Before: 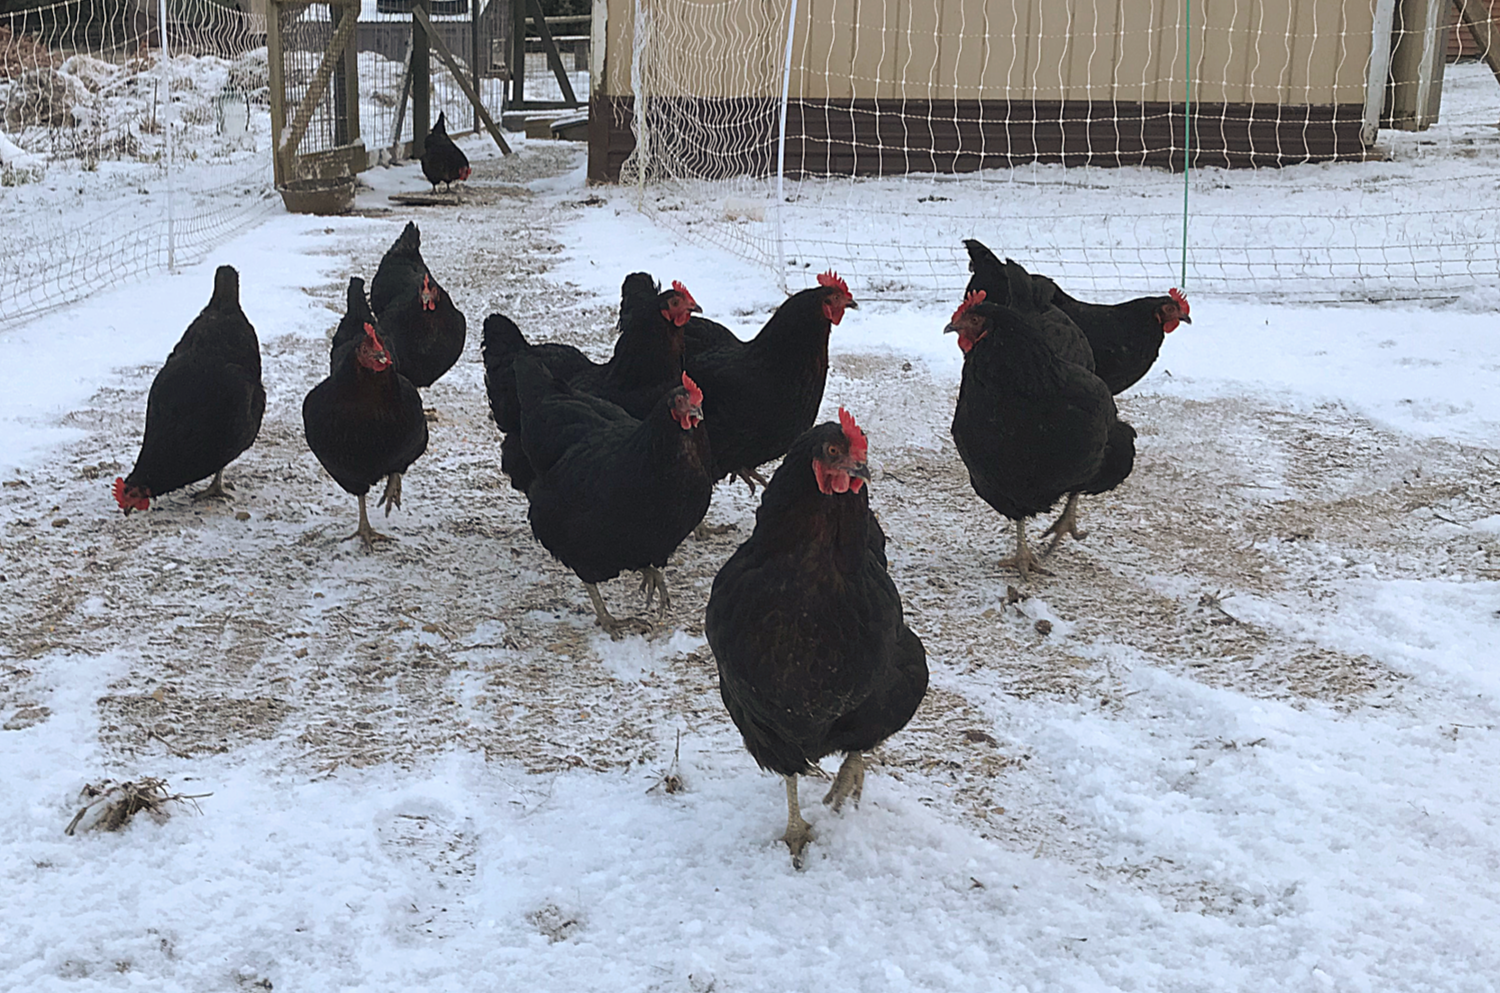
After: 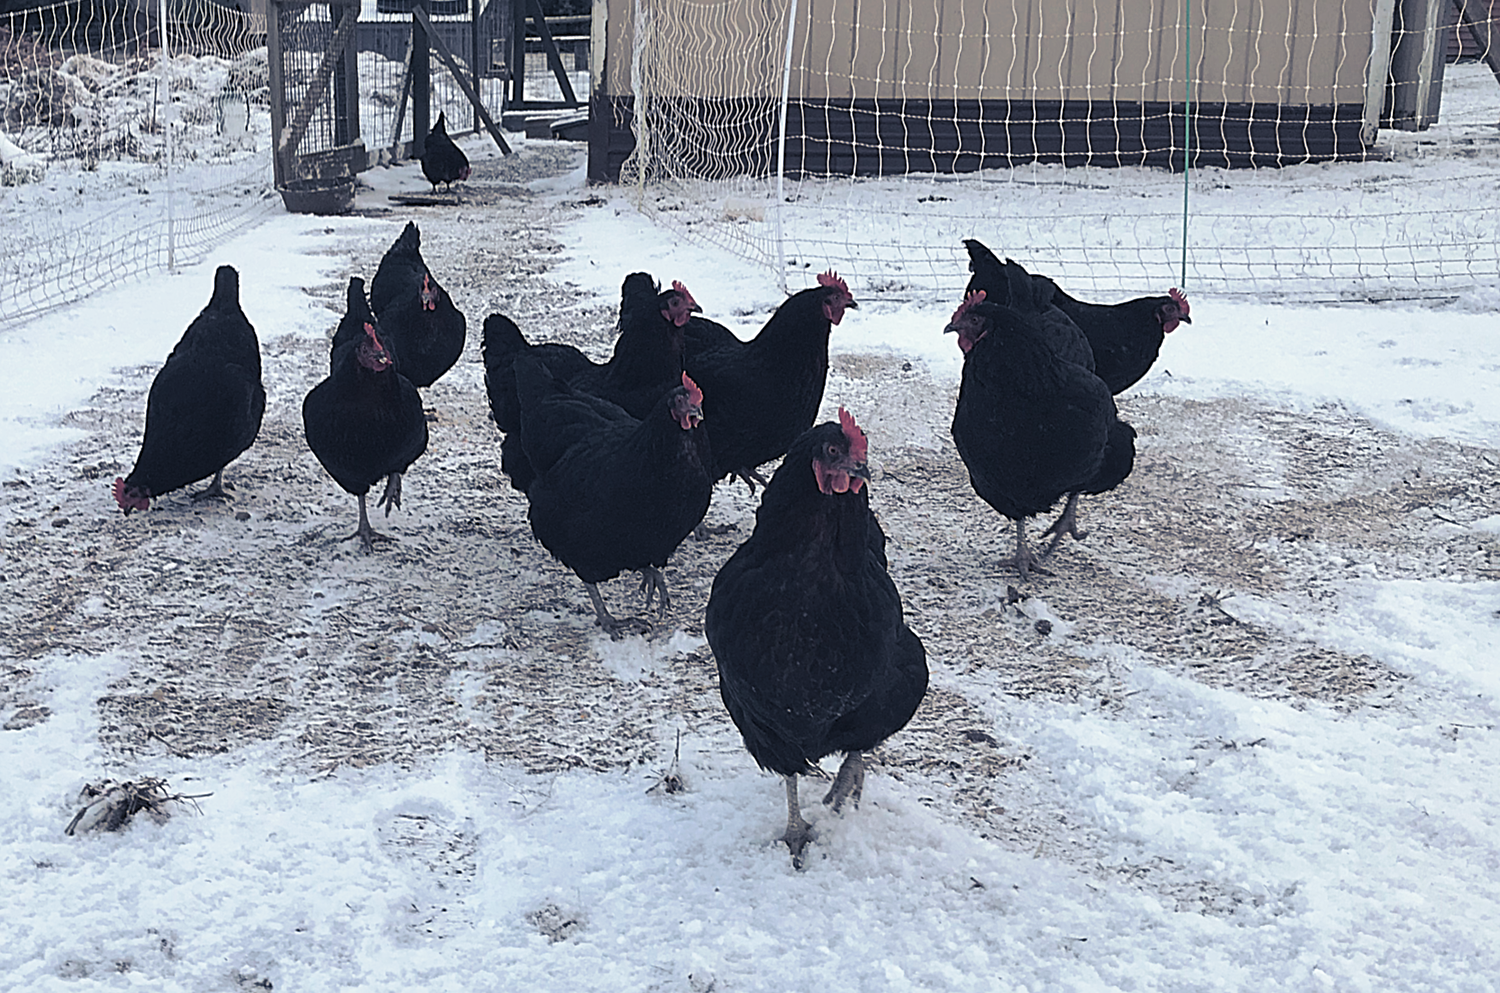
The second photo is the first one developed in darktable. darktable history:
split-toning: shadows › hue 230.4°
sharpen: radius 2.167, amount 0.381, threshold 0
